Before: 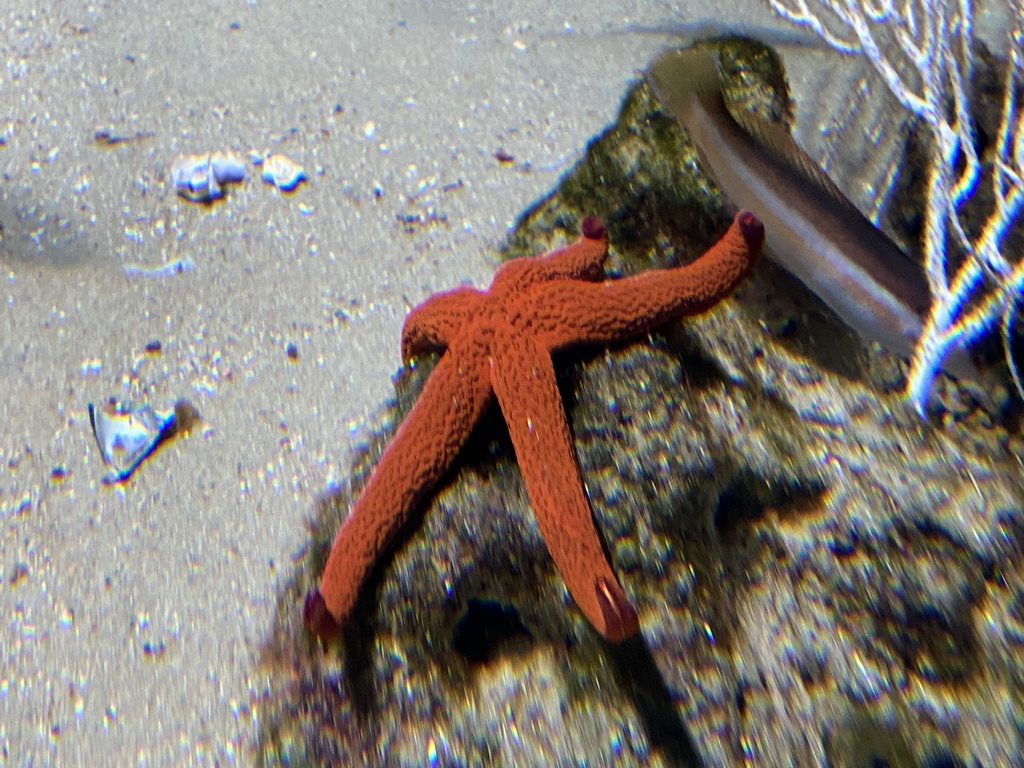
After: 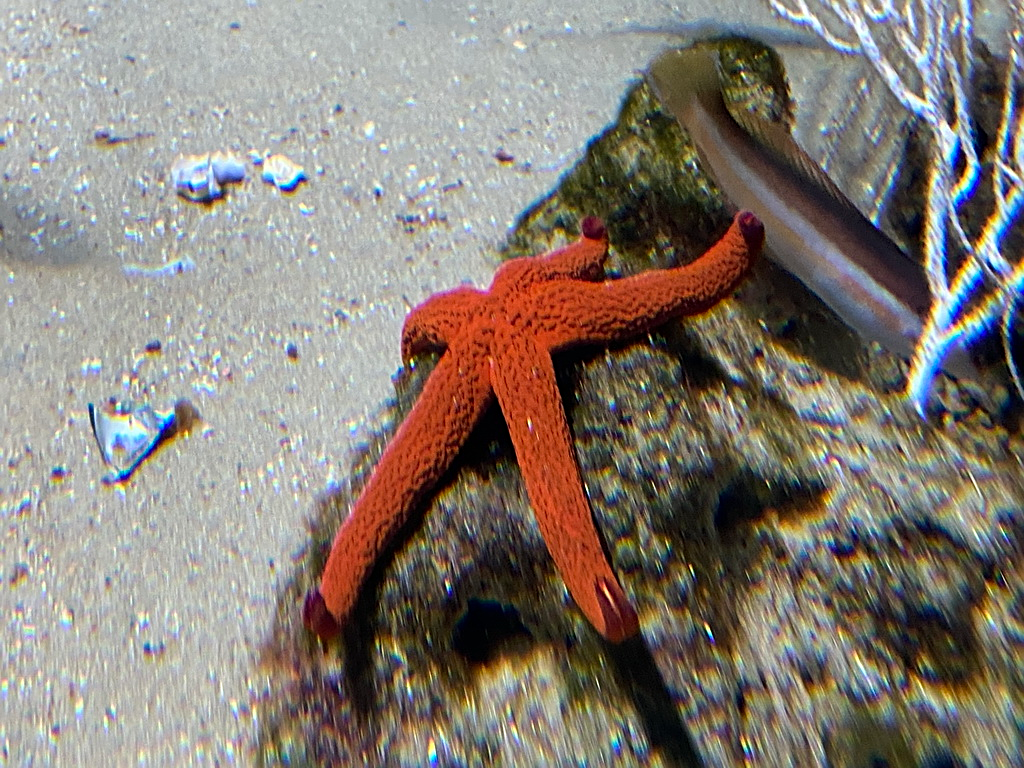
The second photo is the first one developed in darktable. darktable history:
sharpen: on, module defaults
exposure: exposure 0.014 EV, compensate exposure bias true, compensate highlight preservation false
